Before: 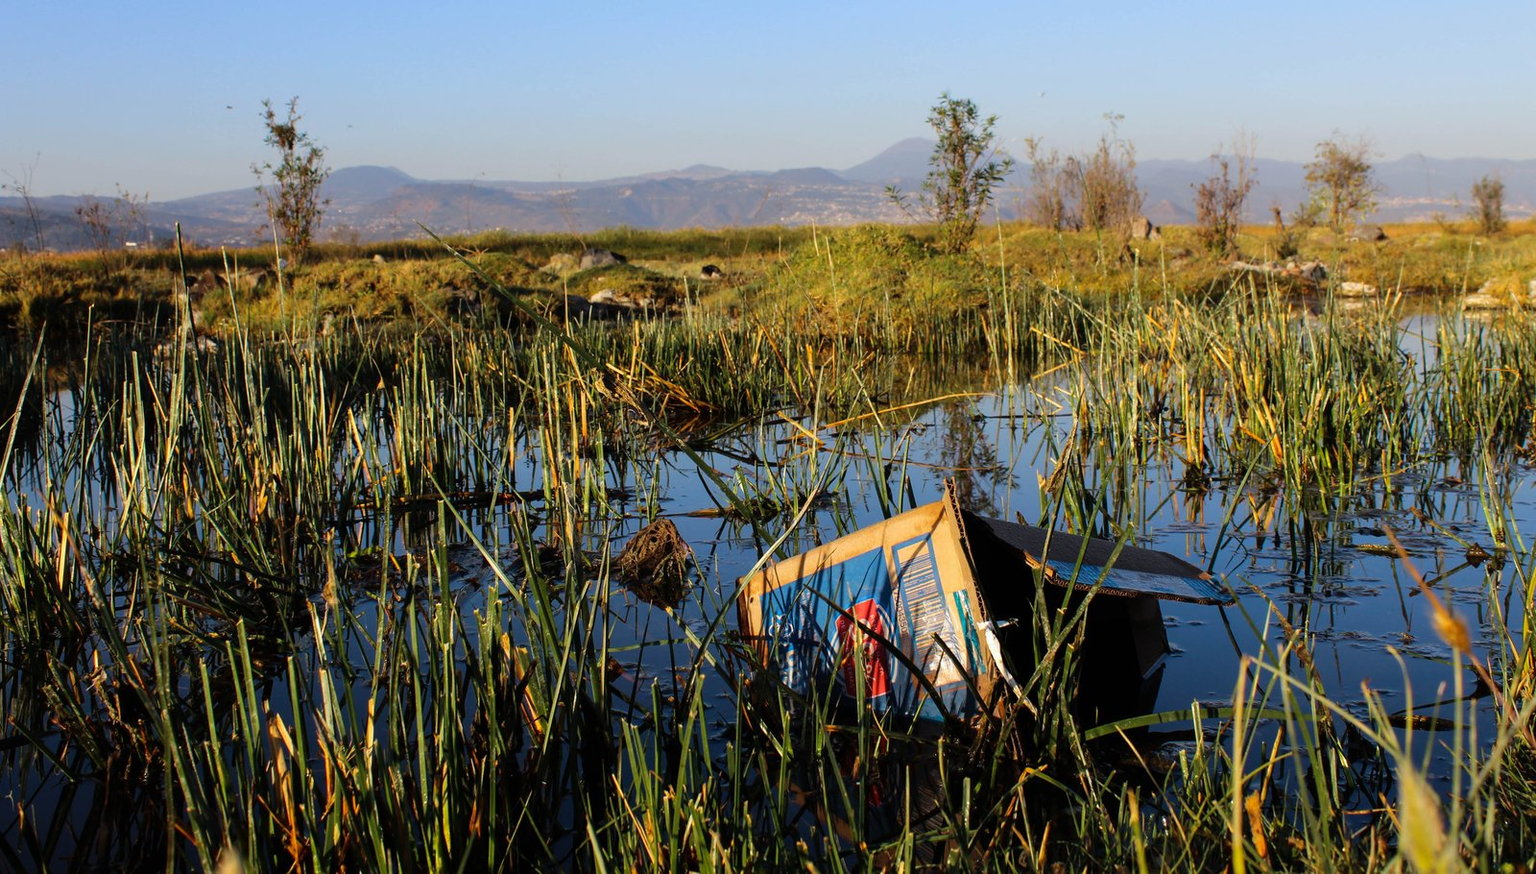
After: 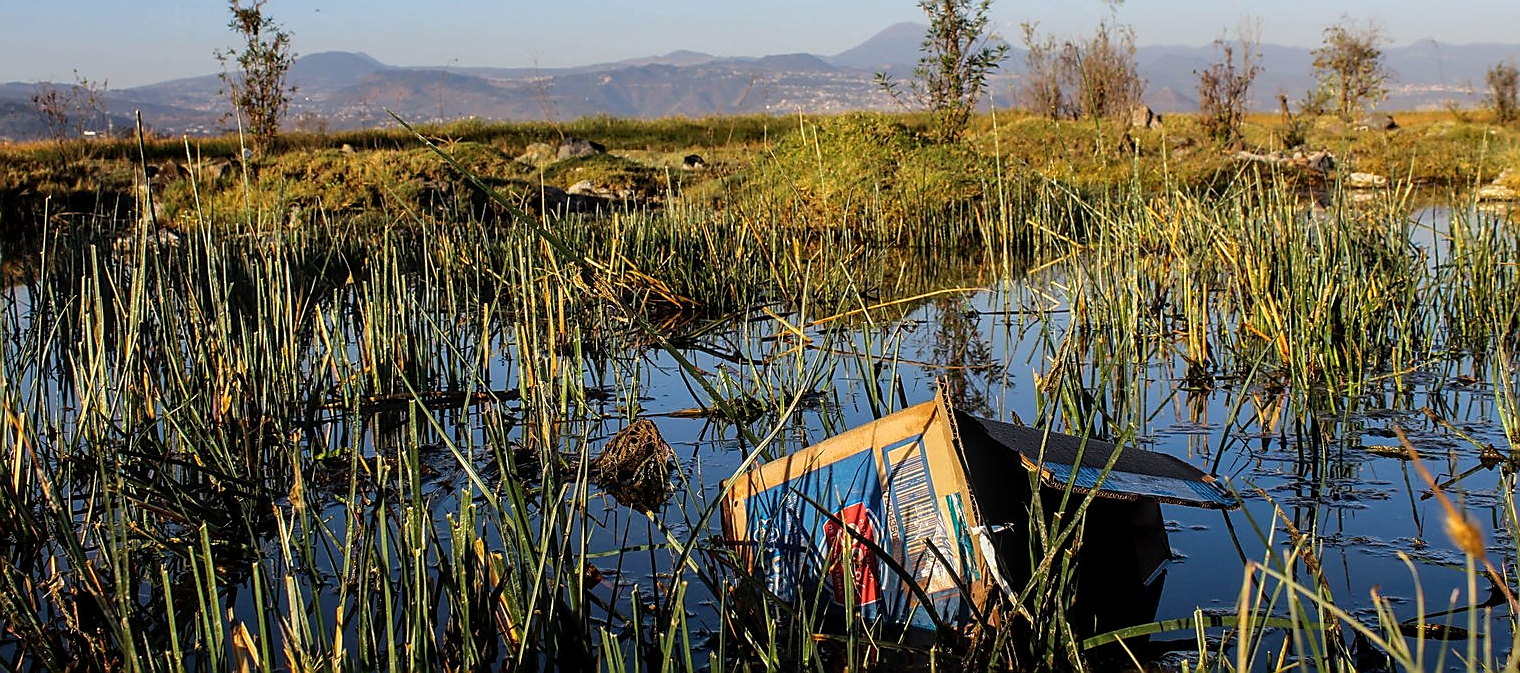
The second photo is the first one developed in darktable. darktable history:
sharpen: radius 1.4, amount 1.25, threshold 0.7
crop and rotate: left 2.991%, top 13.302%, right 1.981%, bottom 12.636%
color balance: input saturation 99%
local contrast: on, module defaults
